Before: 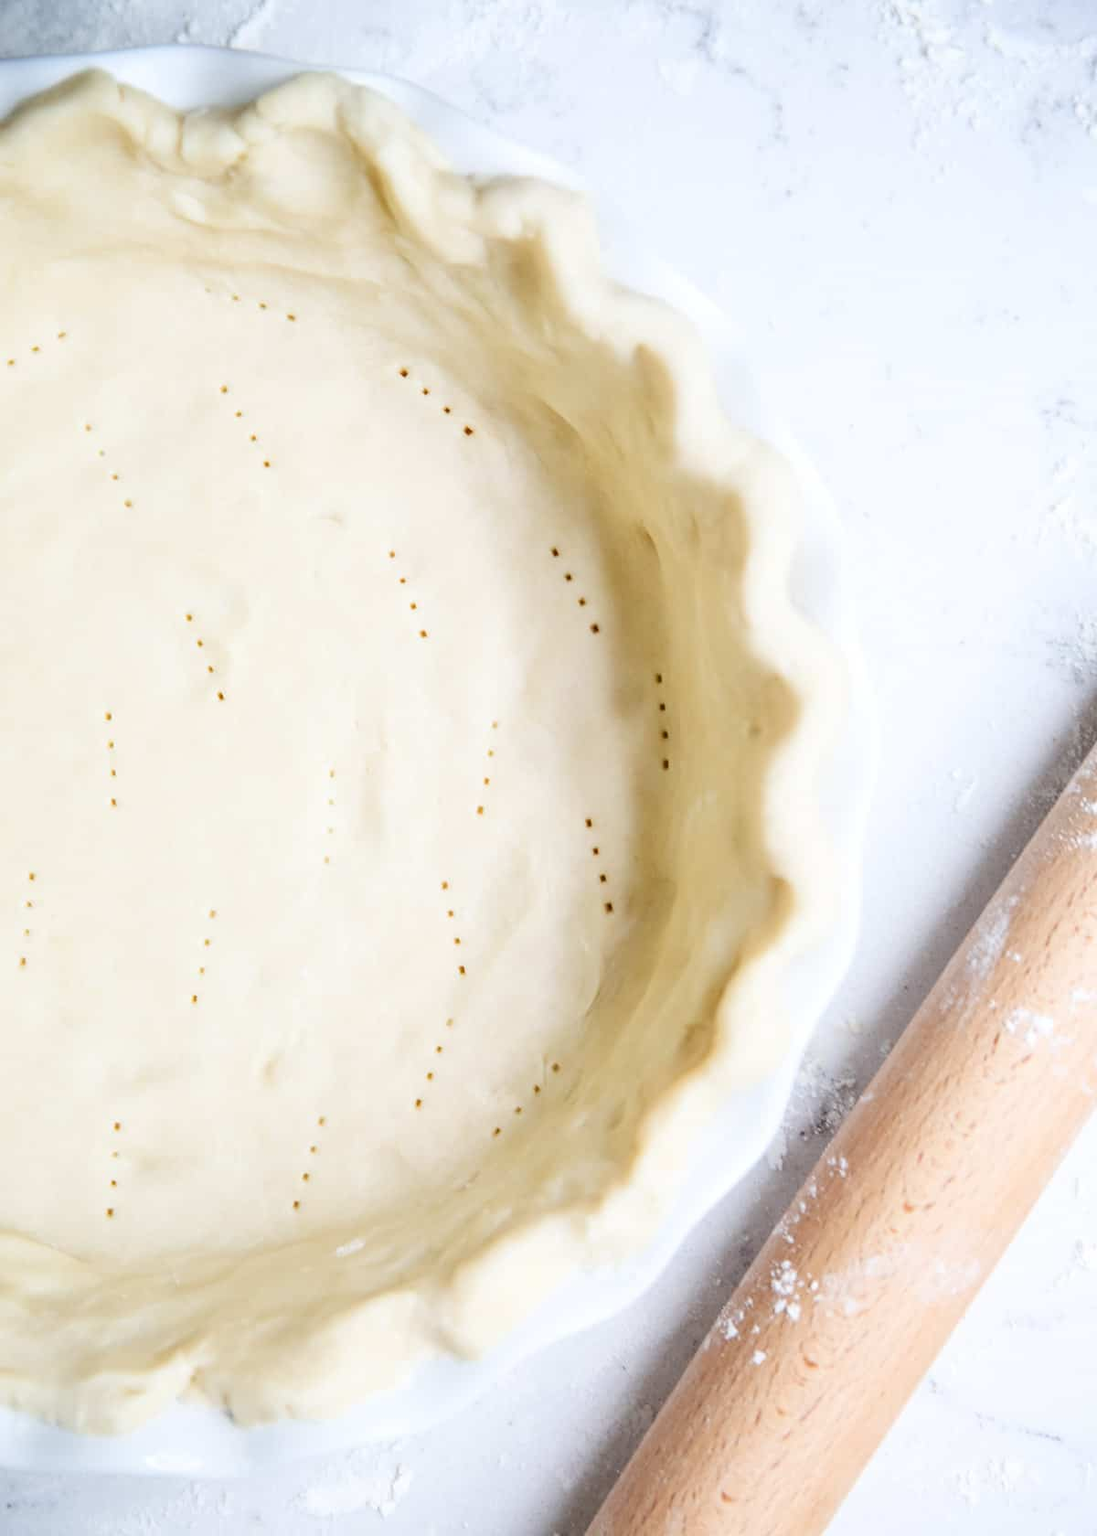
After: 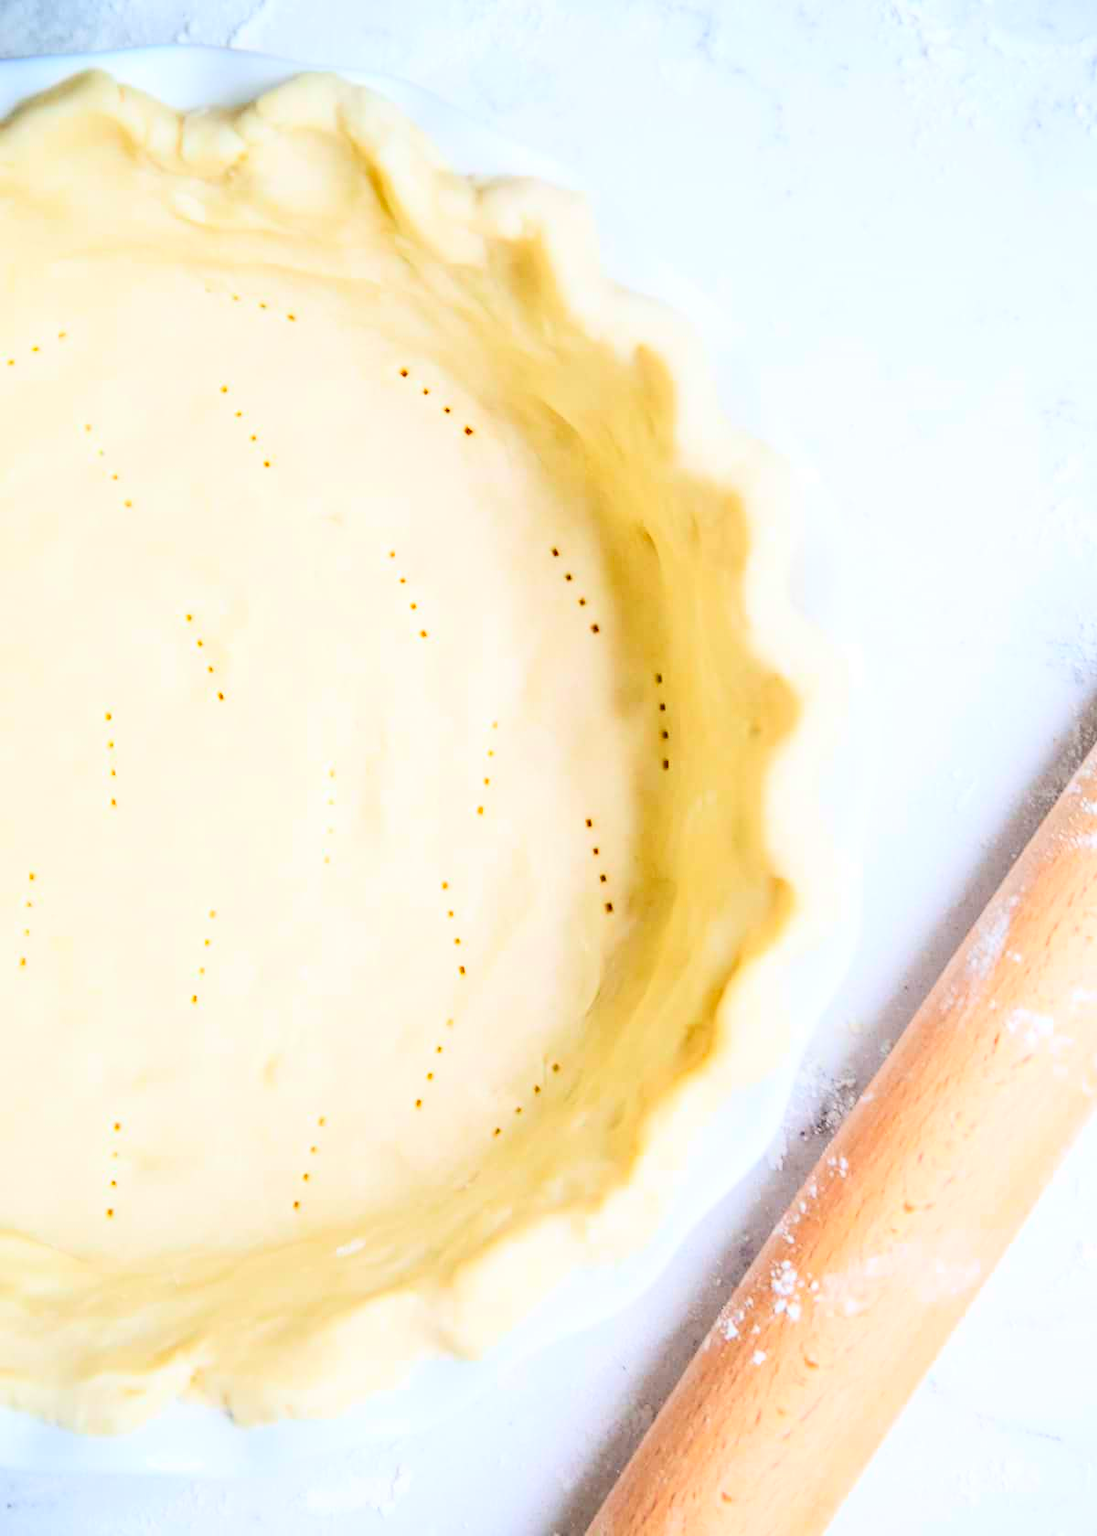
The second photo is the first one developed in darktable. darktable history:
contrast brightness saturation: contrast 0.205, brightness 0.194, saturation 0.81
